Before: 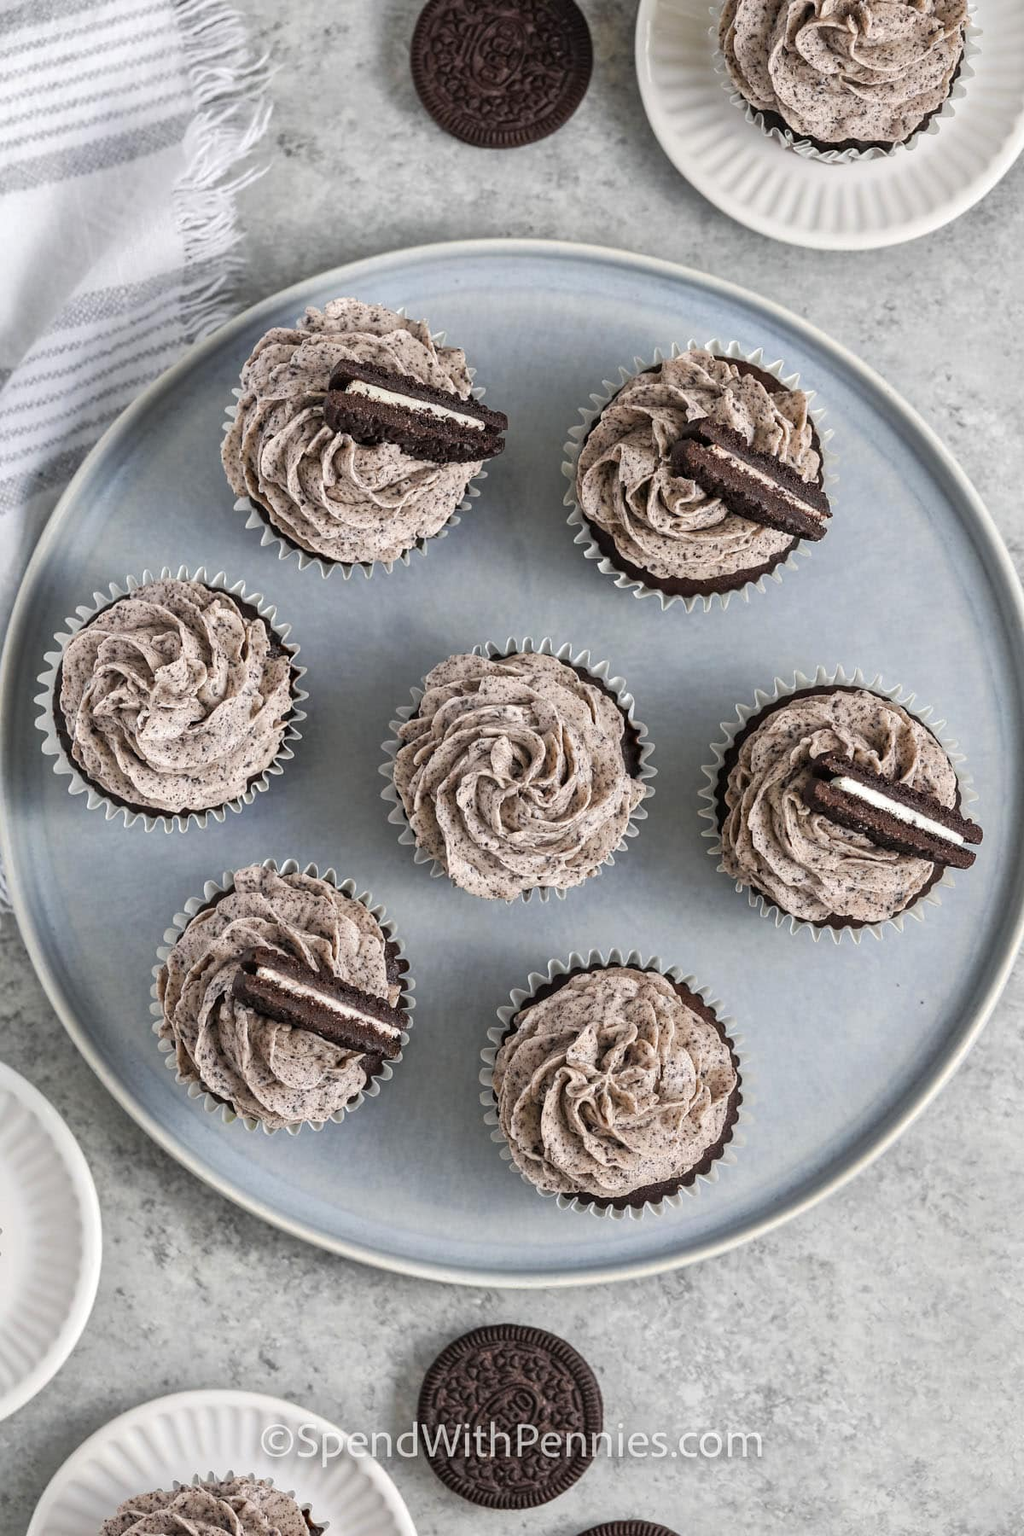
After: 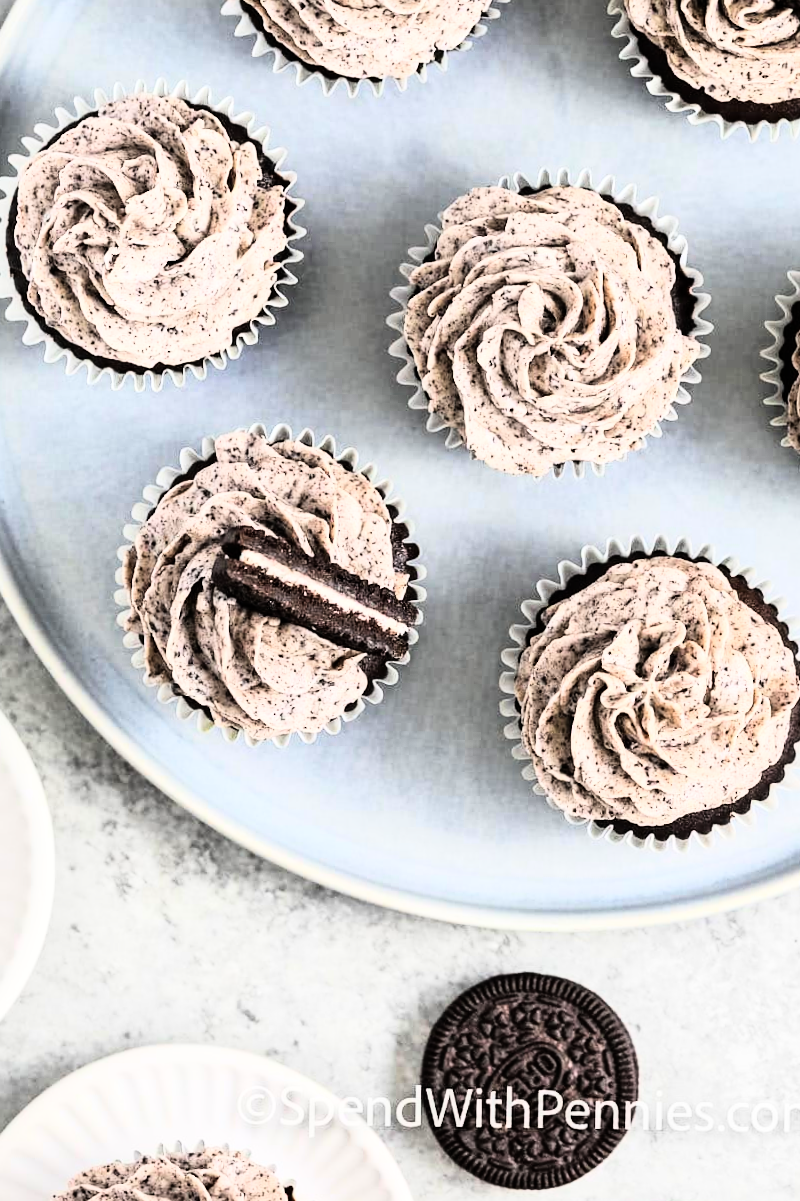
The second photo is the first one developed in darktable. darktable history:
crop and rotate: angle -0.82°, left 3.85%, top 31.828%, right 27.992%
rgb curve: curves: ch0 [(0, 0) (0.21, 0.15) (0.24, 0.21) (0.5, 0.75) (0.75, 0.96) (0.89, 0.99) (1, 1)]; ch1 [(0, 0.02) (0.21, 0.13) (0.25, 0.2) (0.5, 0.67) (0.75, 0.9) (0.89, 0.97) (1, 1)]; ch2 [(0, 0.02) (0.21, 0.13) (0.25, 0.2) (0.5, 0.67) (0.75, 0.9) (0.89, 0.97) (1, 1)], compensate middle gray true
